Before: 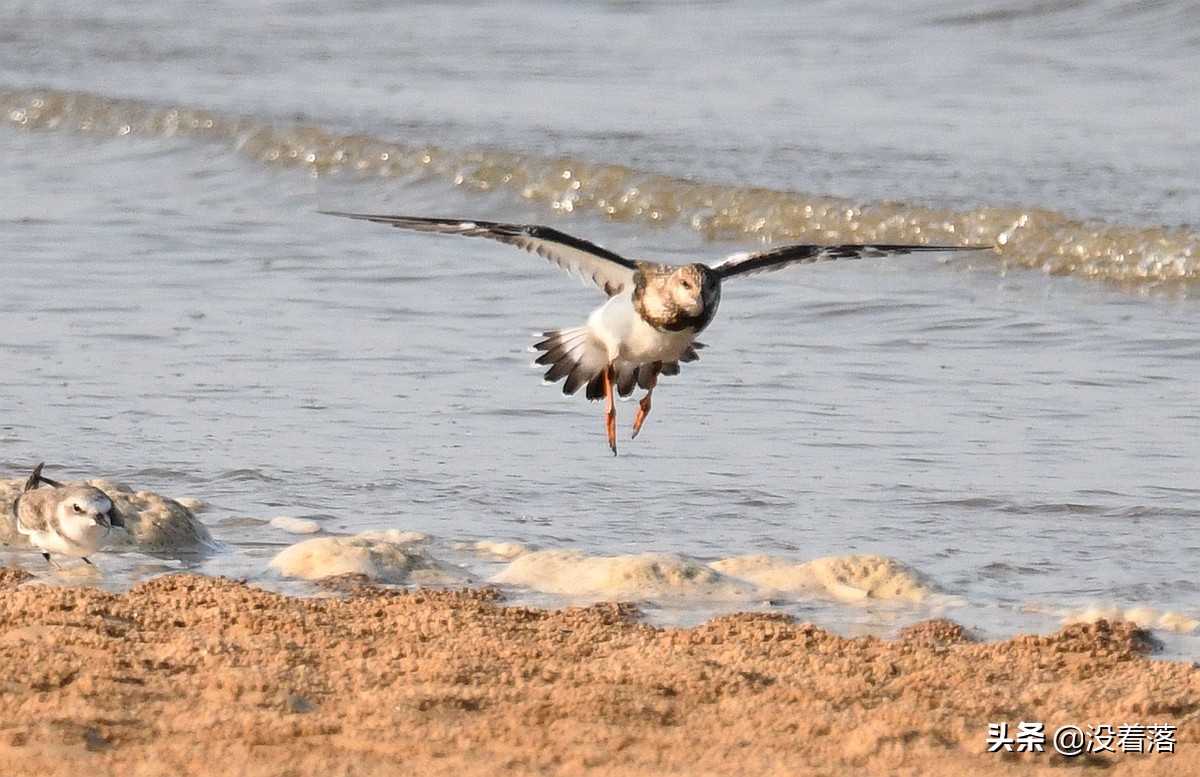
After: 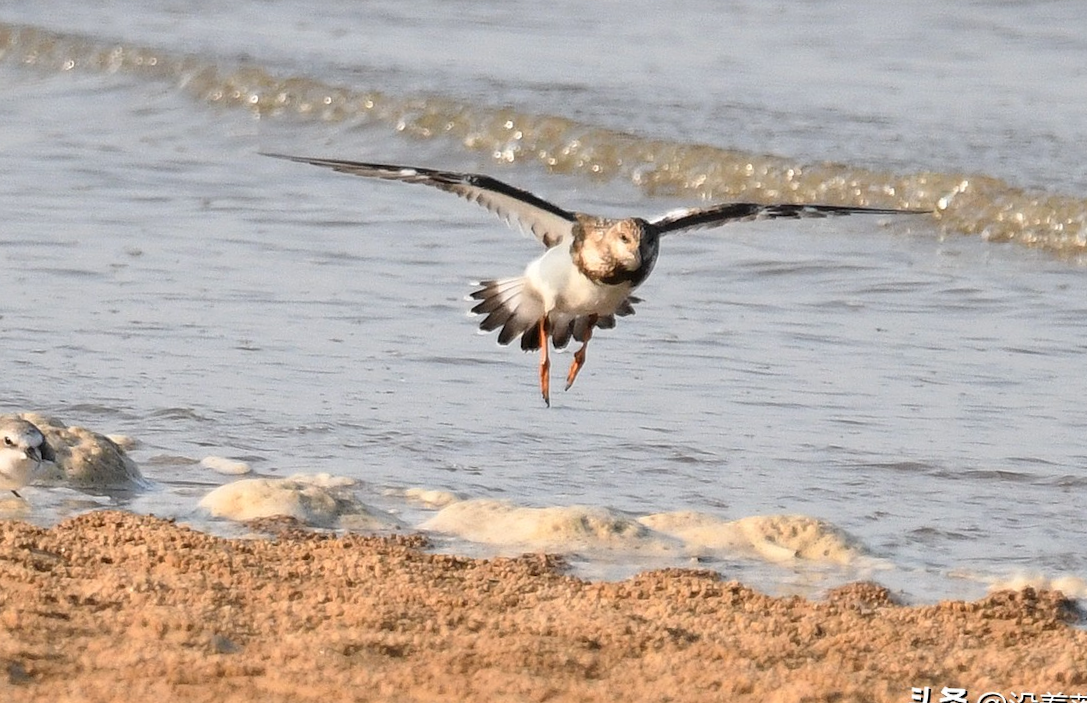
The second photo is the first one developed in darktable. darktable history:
crop and rotate: angle -1.96°, left 3.097%, top 4.154%, right 1.586%, bottom 0.529%
color balance rgb: perceptual saturation grading › global saturation -1%
